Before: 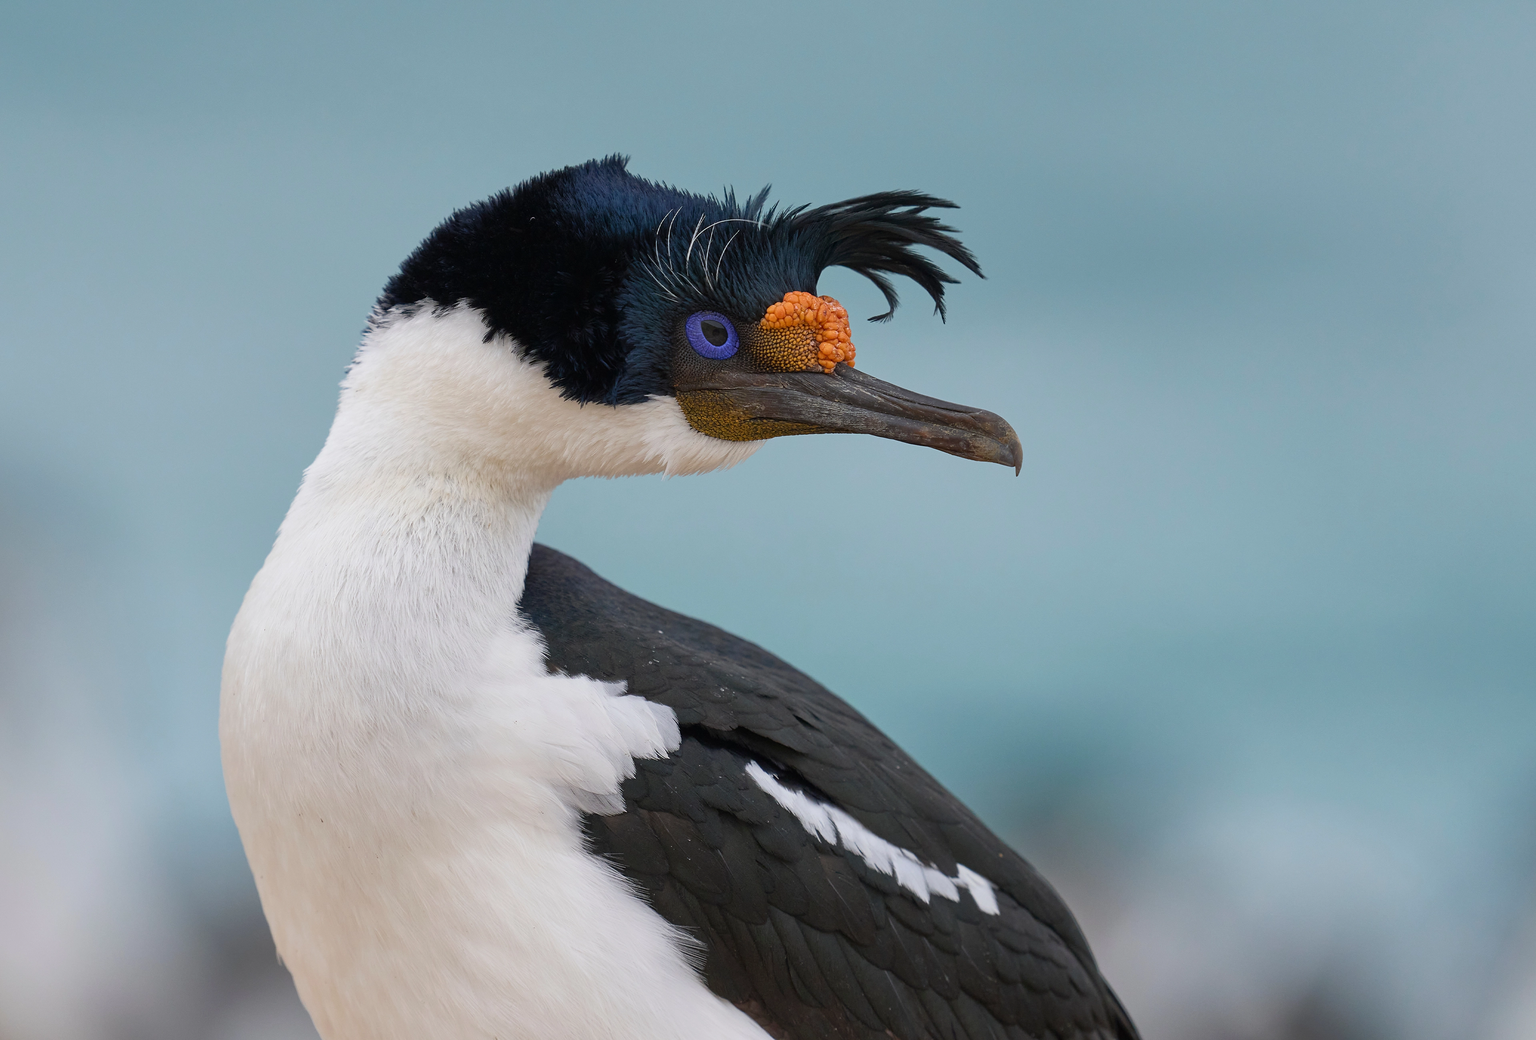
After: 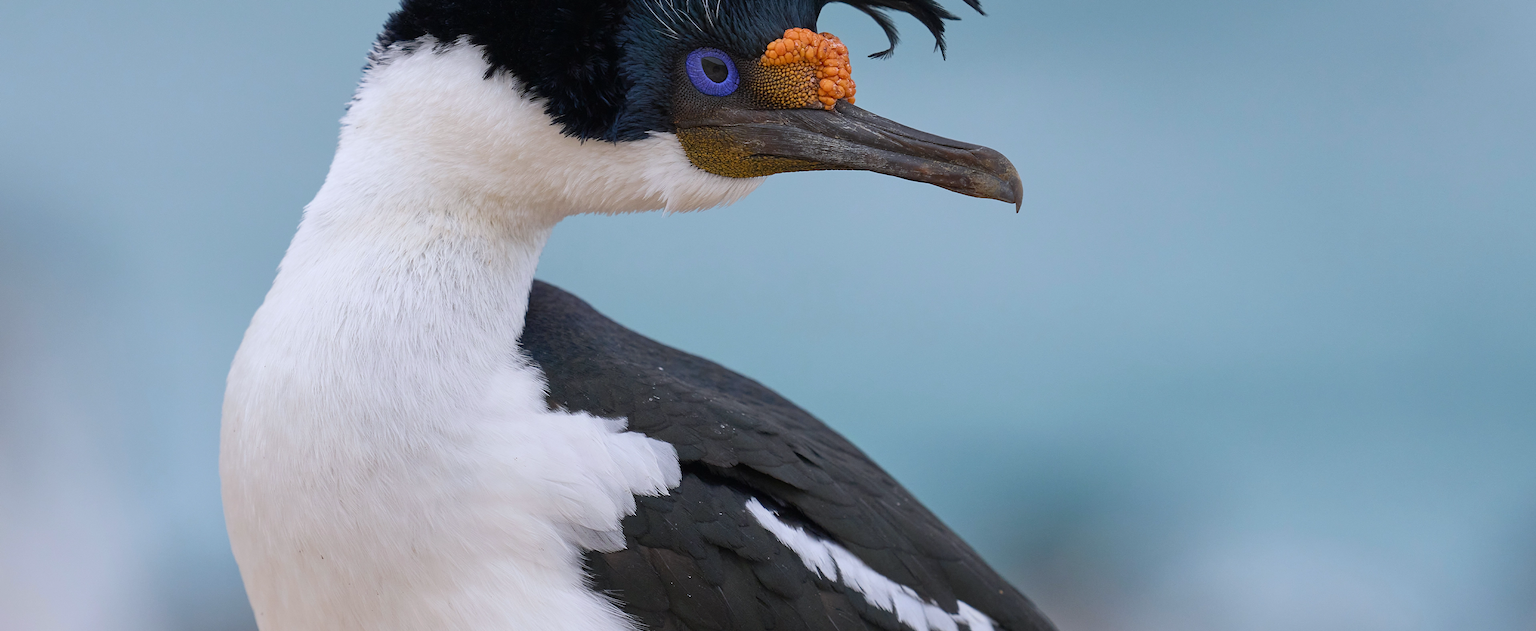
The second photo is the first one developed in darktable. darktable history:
white balance: red 0.984, blue 1.059
crop and rotate: top 25.357%, bottom 13.942%
